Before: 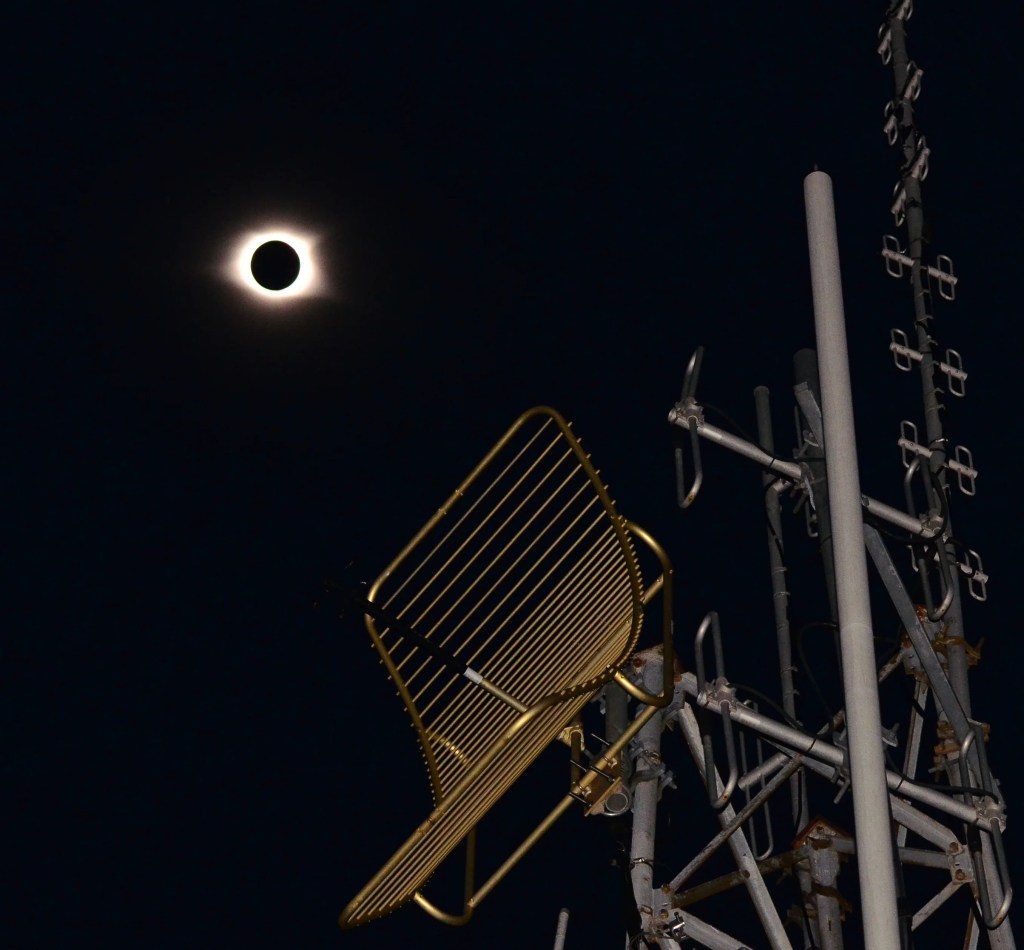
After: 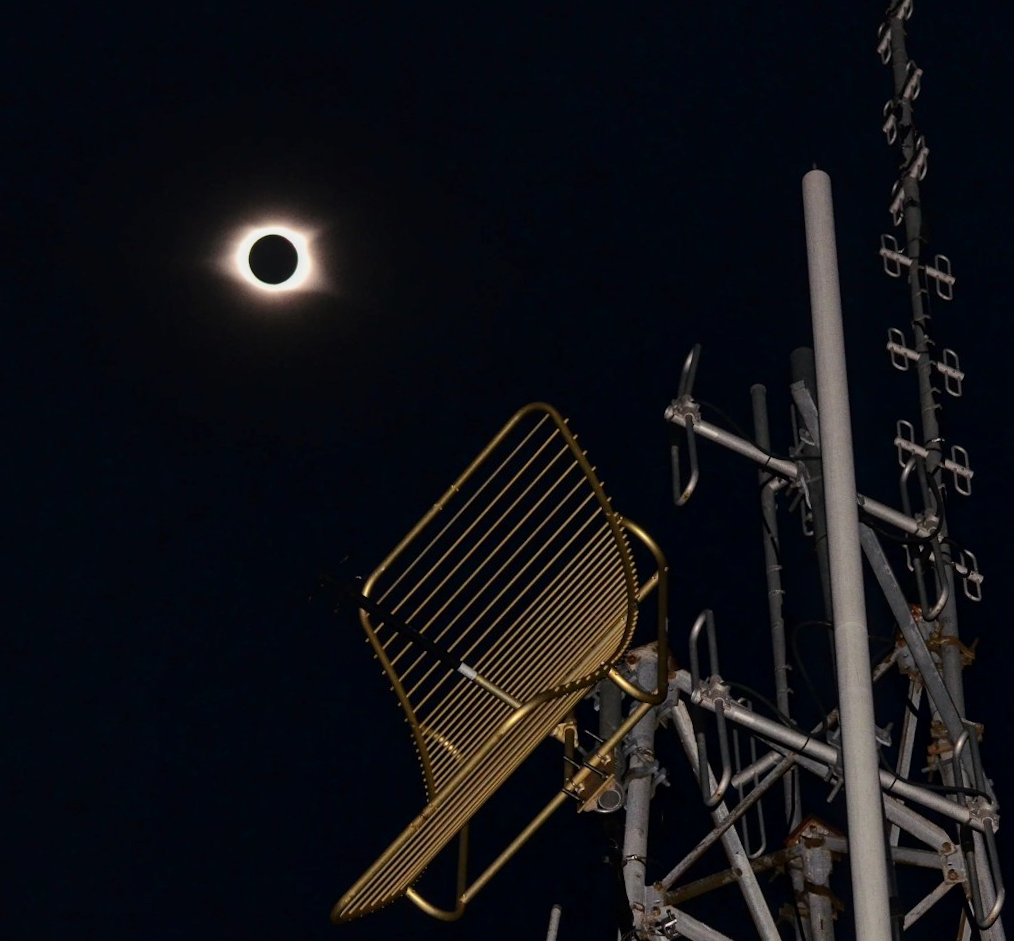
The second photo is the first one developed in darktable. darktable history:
local contrast: on, module defaults
crop and rotate: angle -0.503°
